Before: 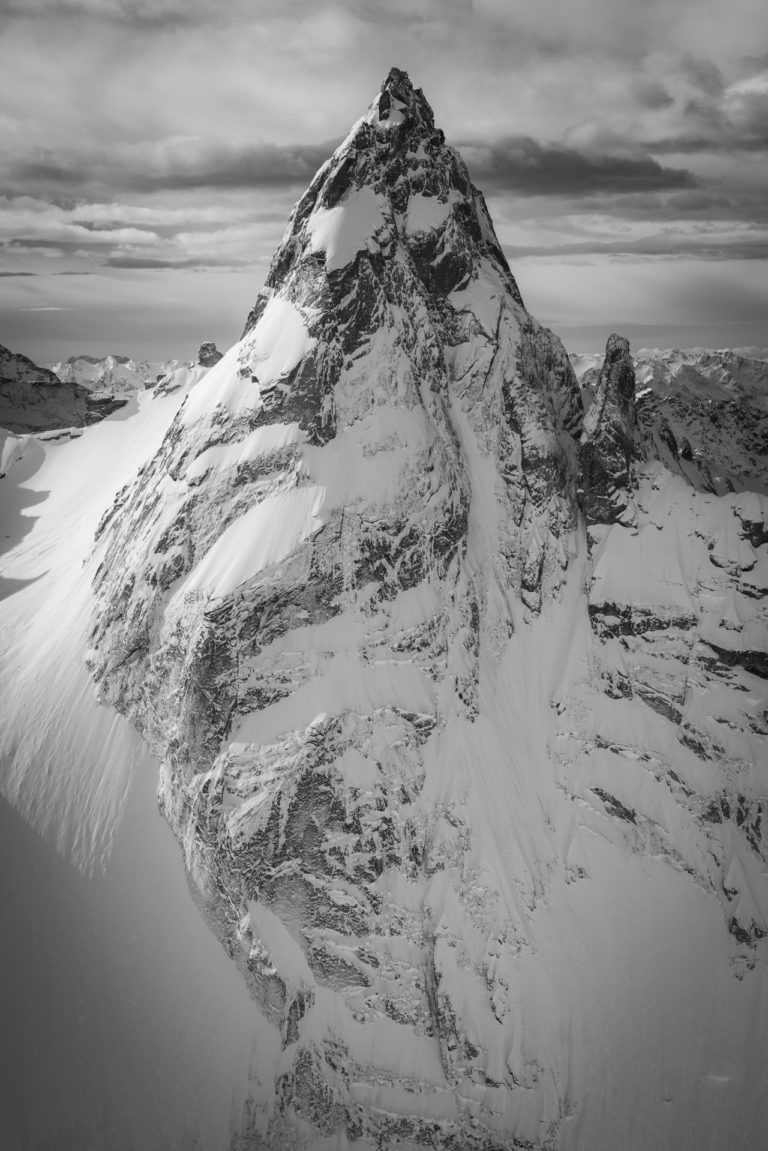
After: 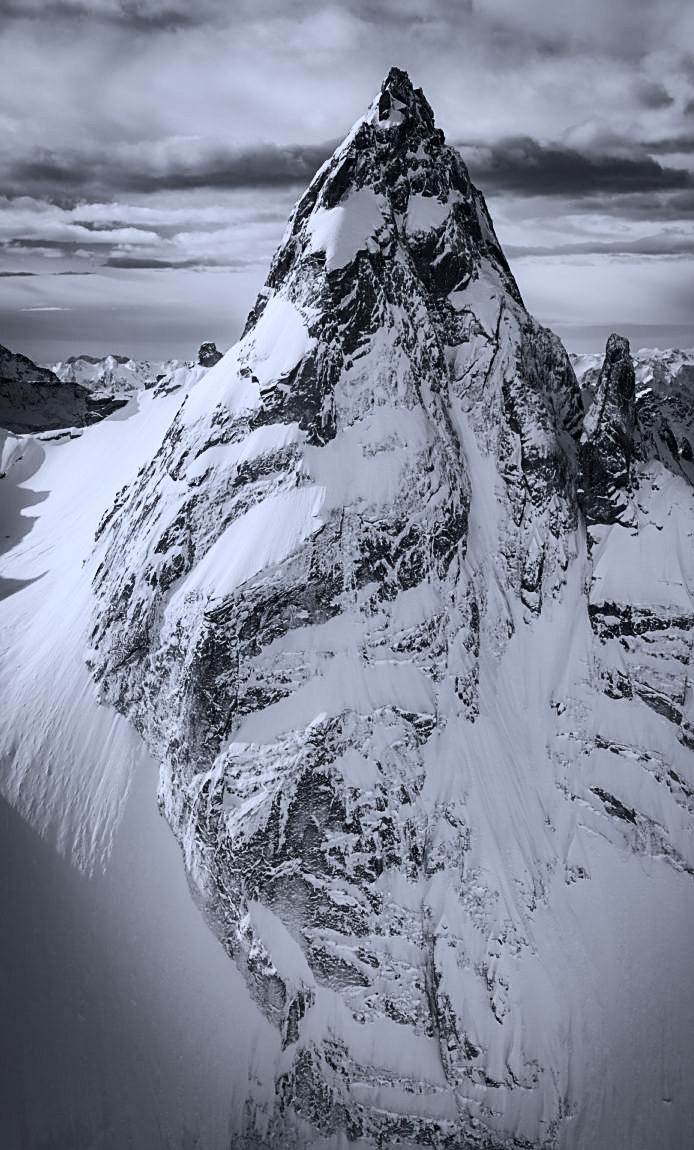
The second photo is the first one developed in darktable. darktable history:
shadows and highlights: white point adjustment -3.64, highlights -63.34, highlights color adjustment 42%, soften with gaussian
crop: right 9.509%, bottom 0.031%
contrast brightness saturation: contrast 0.28
sharpen: on, module defaults
white balance: red 0.967, blue 1.119, emerald 0.756
